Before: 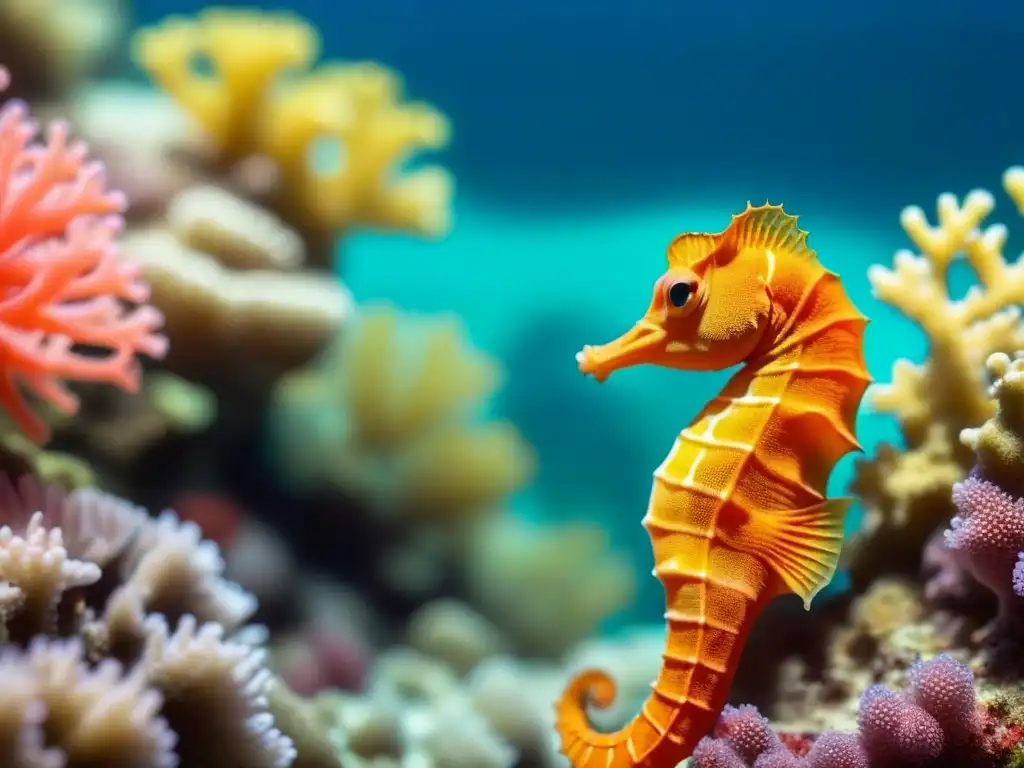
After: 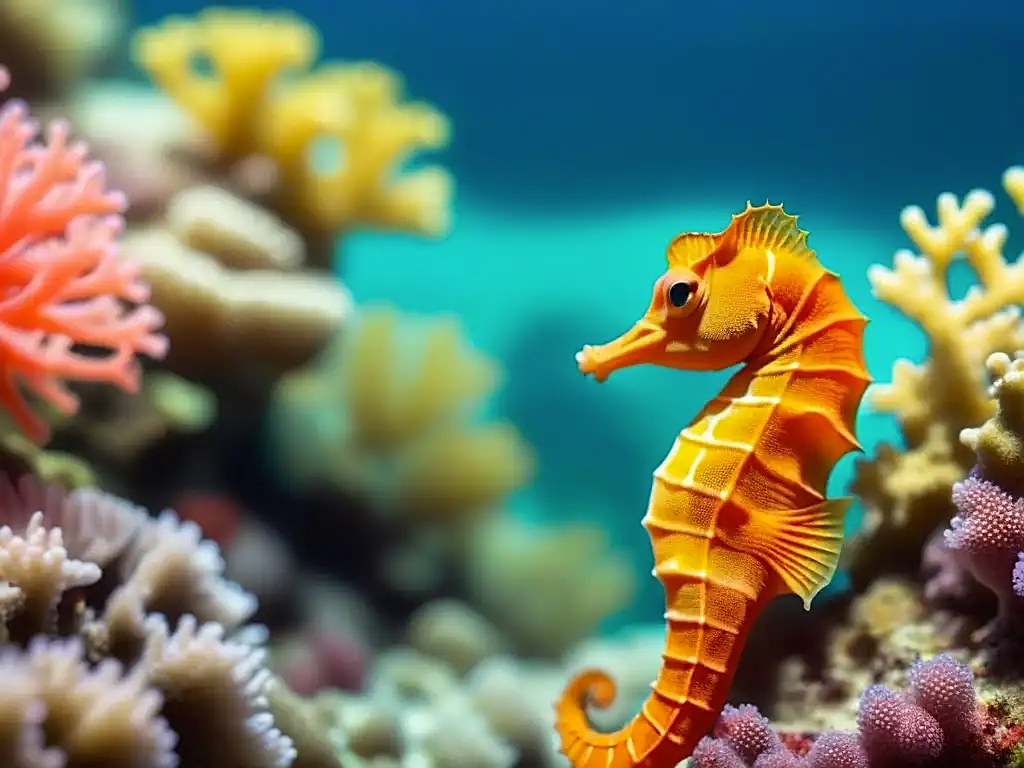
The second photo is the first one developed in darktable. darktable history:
color correction: highlights b* 3.03
sharpen: on, module defaults
